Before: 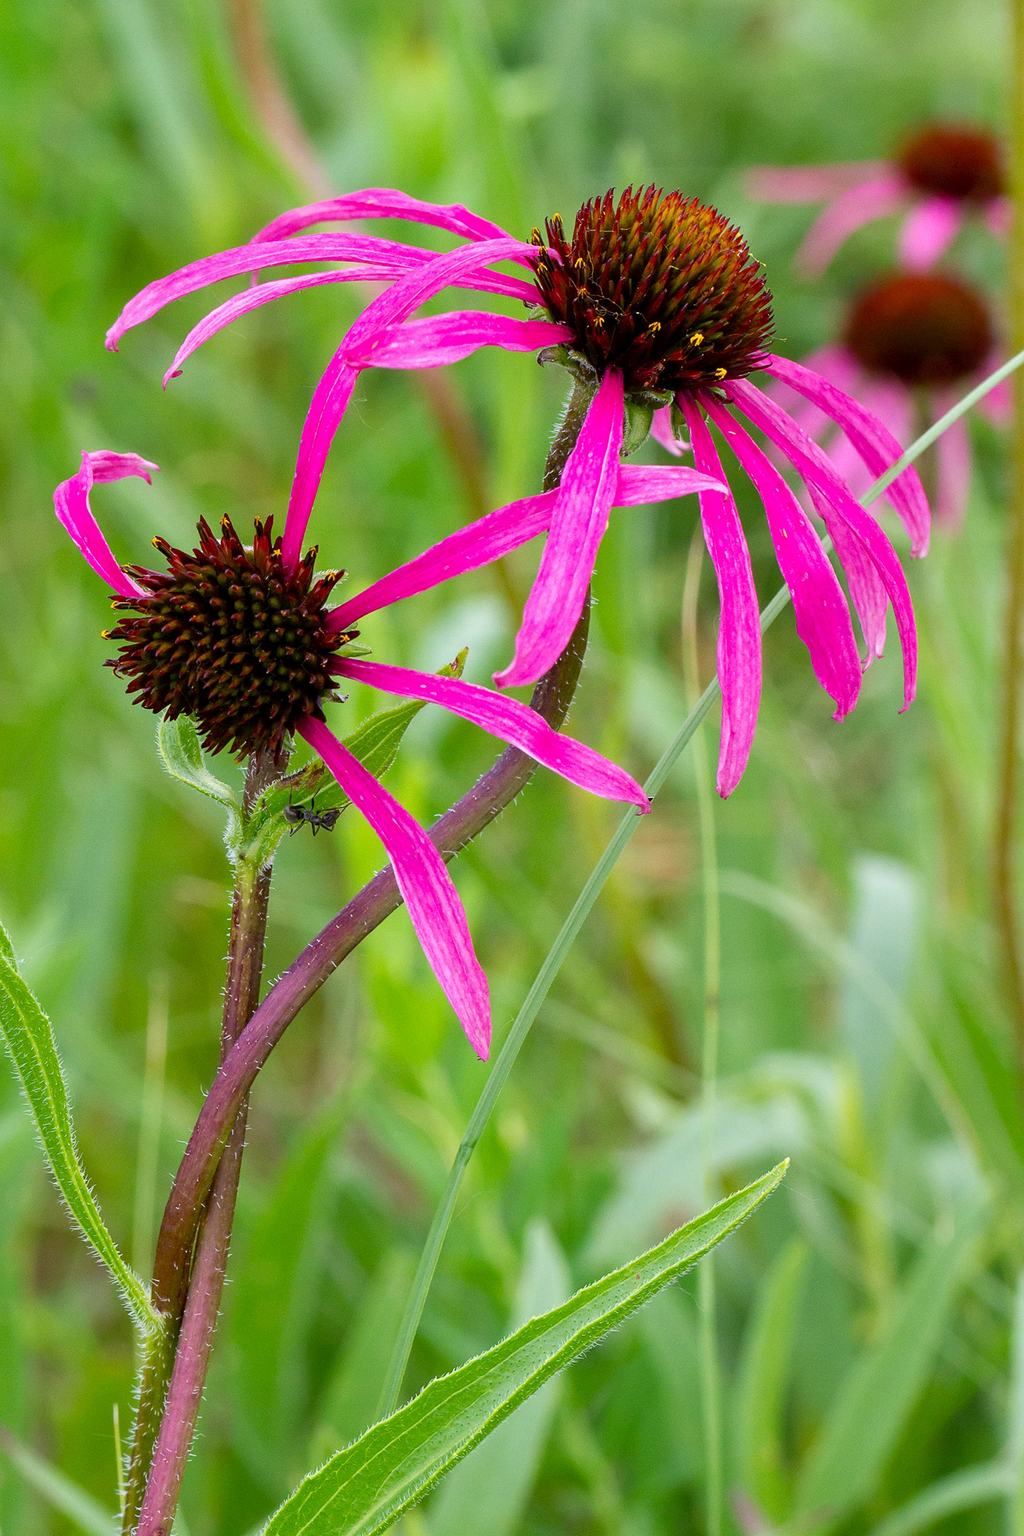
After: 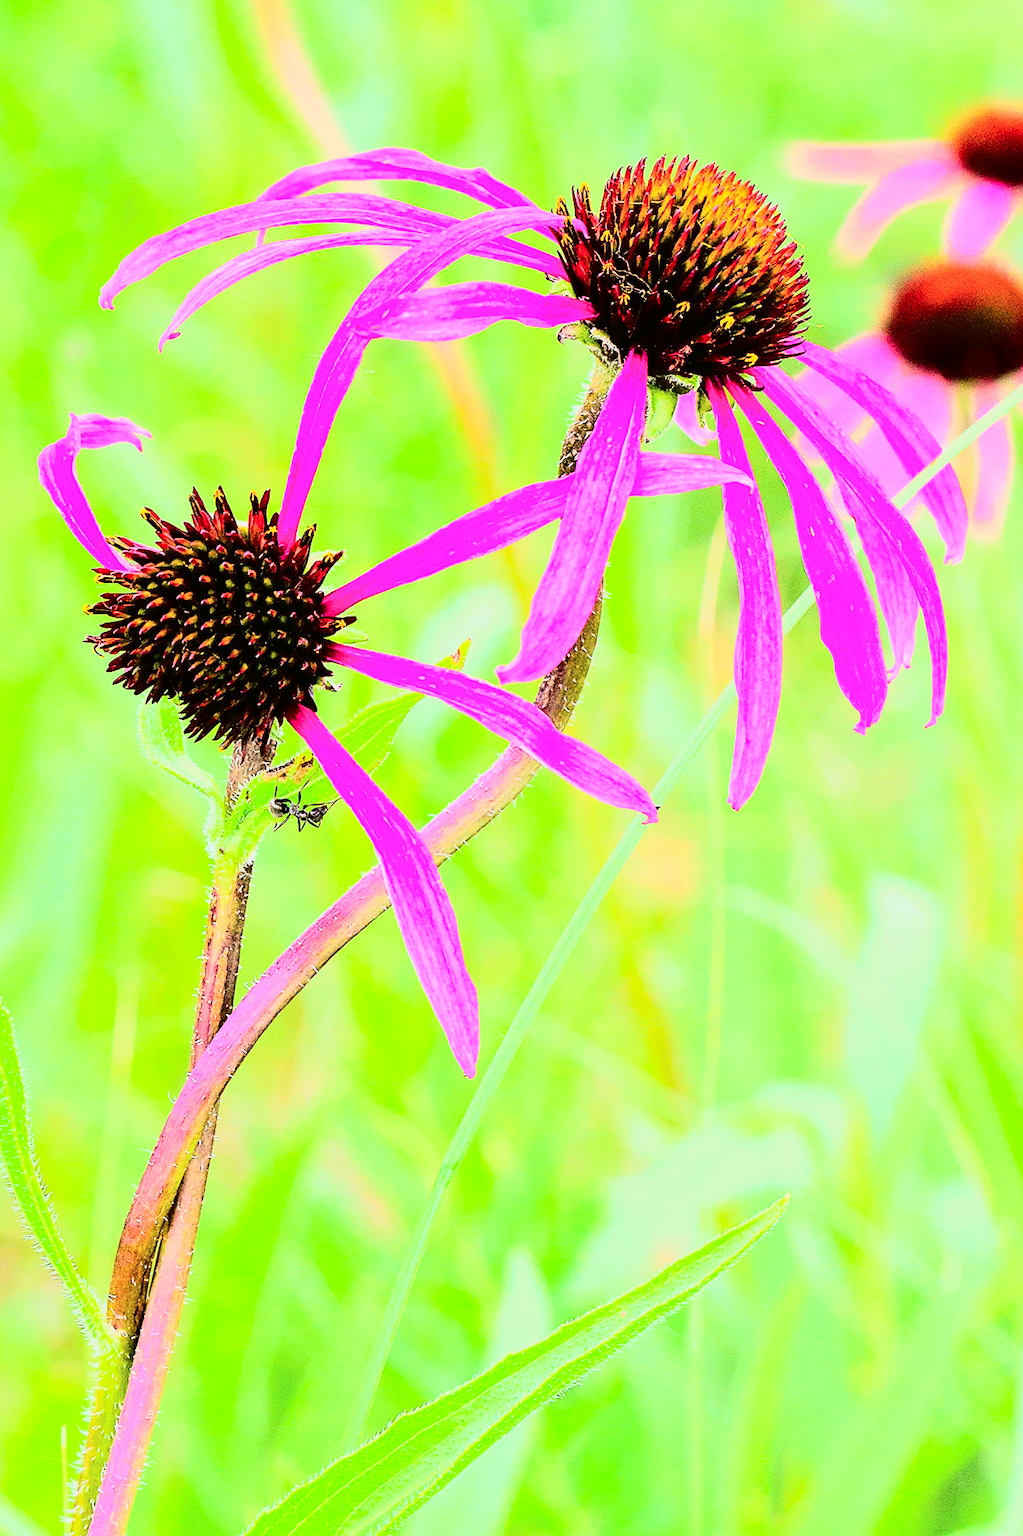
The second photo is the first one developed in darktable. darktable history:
rgb curve: curves: ch0 [(0, 0) (0.21, 0.15) (0.24, 0.21) (0.5, 0.75) (0.75, 0.96) (0.89, 0.99) (1, 1)]; ch1 [(0, 0.02) (0.21, 0.13) (0.25, 0.2) (0.5, 0.67) (0.75, 0.9) (0.89, 0.97) (1, 1)]; ch2 [(0, 0.02) (0.21, 0.13) (0.25, 0.2) (0.5, 0.67) (0.75, 0.9) (0.89, 0.97) (1, 1)], compensate middle gray true
crop and rotate: angle -2.38°
exposure: black level correction 0, exposure 1.1 EV, compensate highlight preservation false
tone curve: curves: ch0 [(0, 0.006) (0.184, 0.117) (0.405, 0.46) (0.456, 0.528) (0.634, 0.728) (0.877, 0.89) (0.984, 0.935)]; ch1 [(0, 0) (0.443, 0.43) (0.492, 0.489) (0.566, 0.579) (0.595, 0.625) (0.608, 0.667) (0.65, 0.729) (1, 1)]; ch2 [(0, 0) (0.33, 0.301) (0.421, 0.443) (0.447, 0.489) (0.492, 0.498) (0.537, 0.583) (0.586, 0.591) (0.663, 0.686) (1, 1)], color space Lab, independent channels, preserve colors none
contrast brightness saturation: saturation -0.05
sharpen: on, module defaults
